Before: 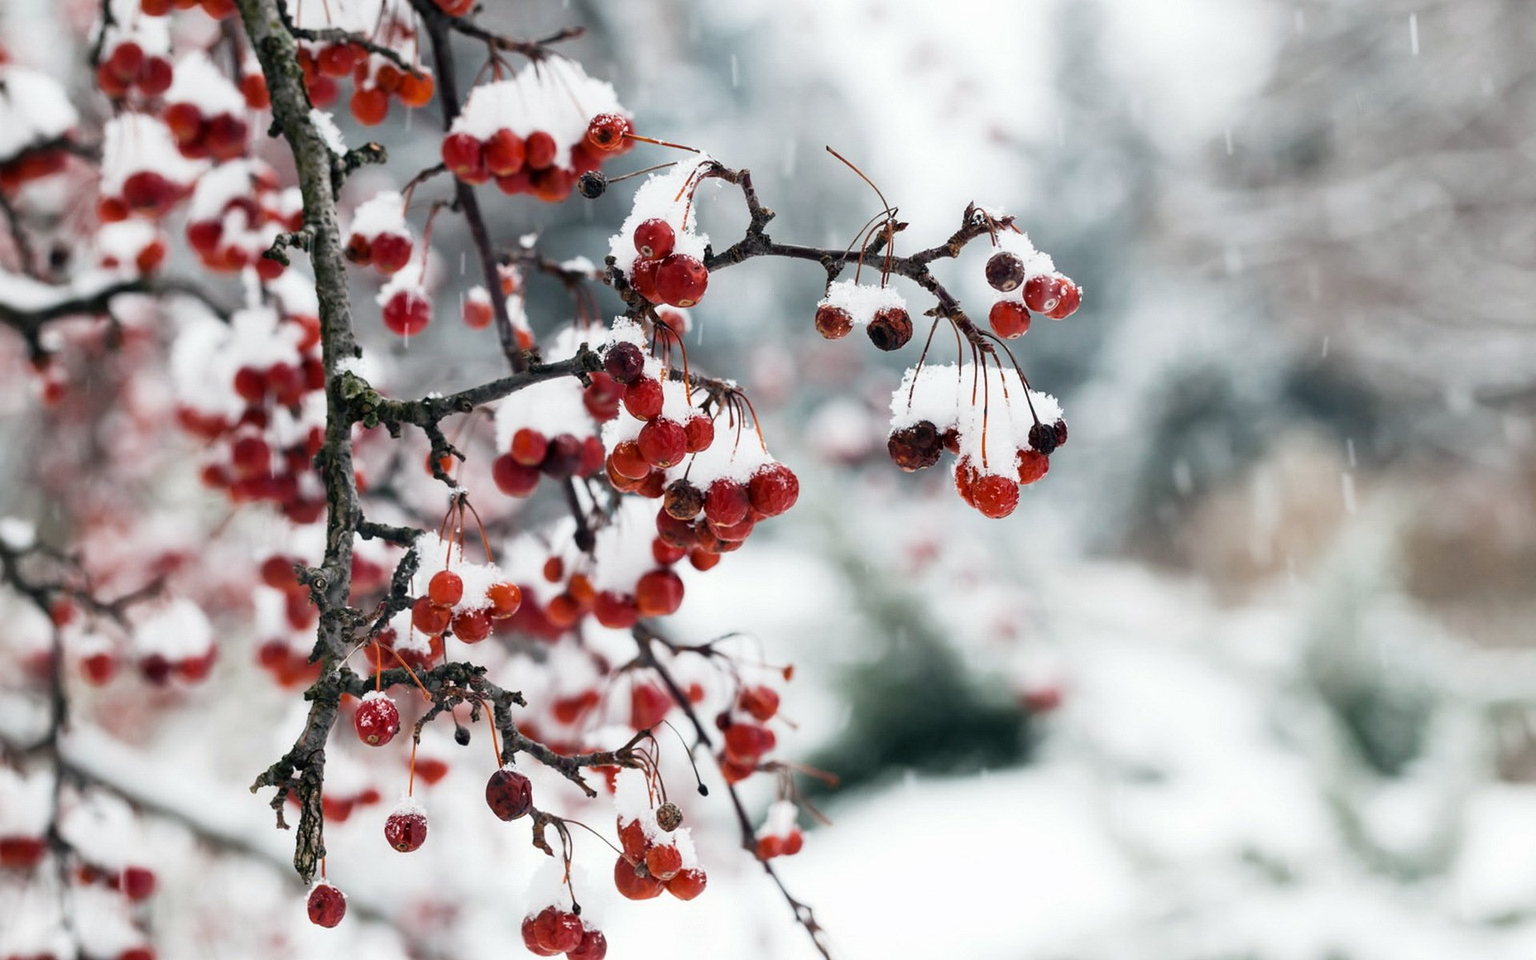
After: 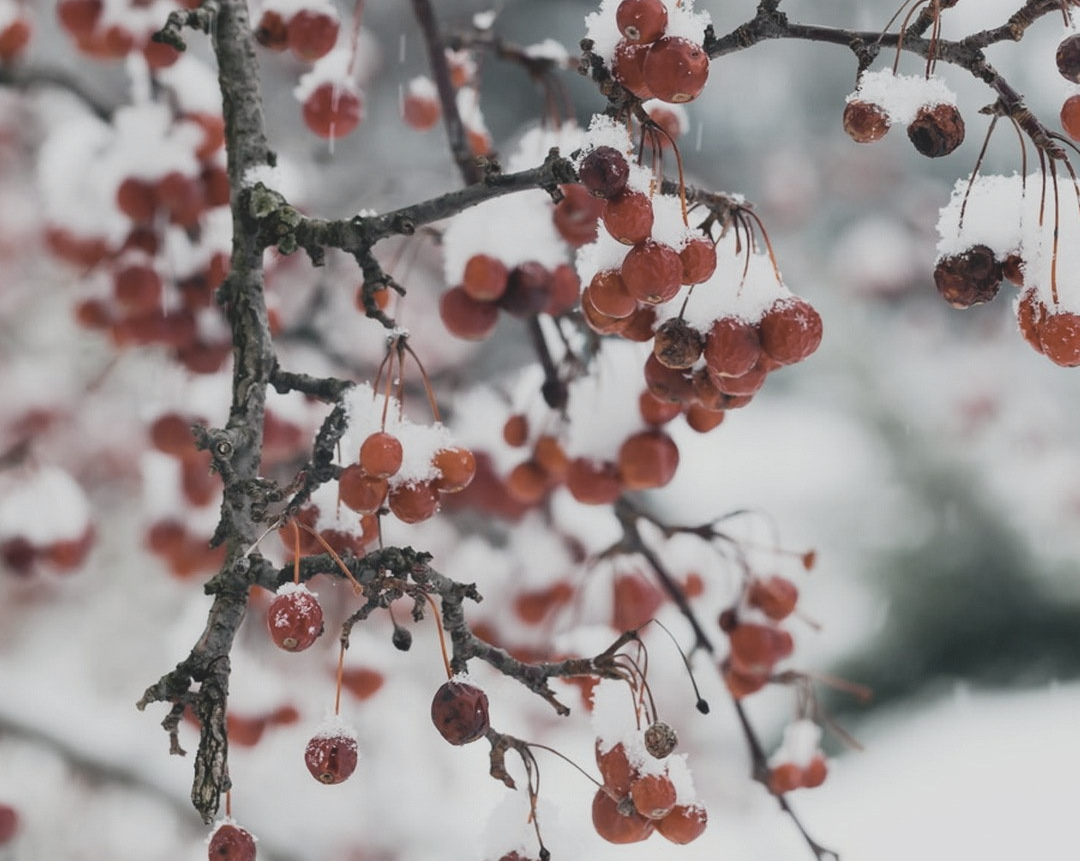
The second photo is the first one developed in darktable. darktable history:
crop: left 9.188%, top 23.471%, right 34.536%, bottom 4.736%
contrast brightness saturation: contrast -0.245, saturation -0.446
